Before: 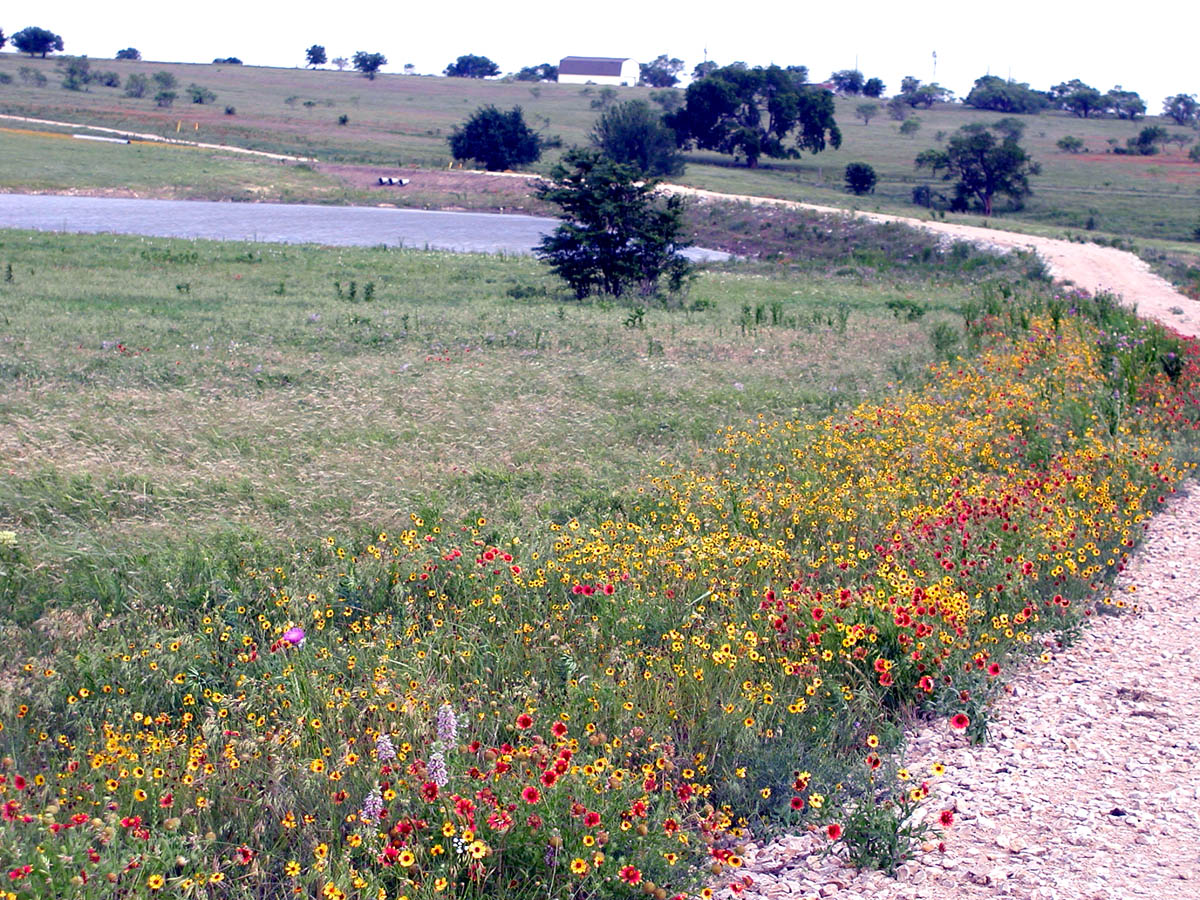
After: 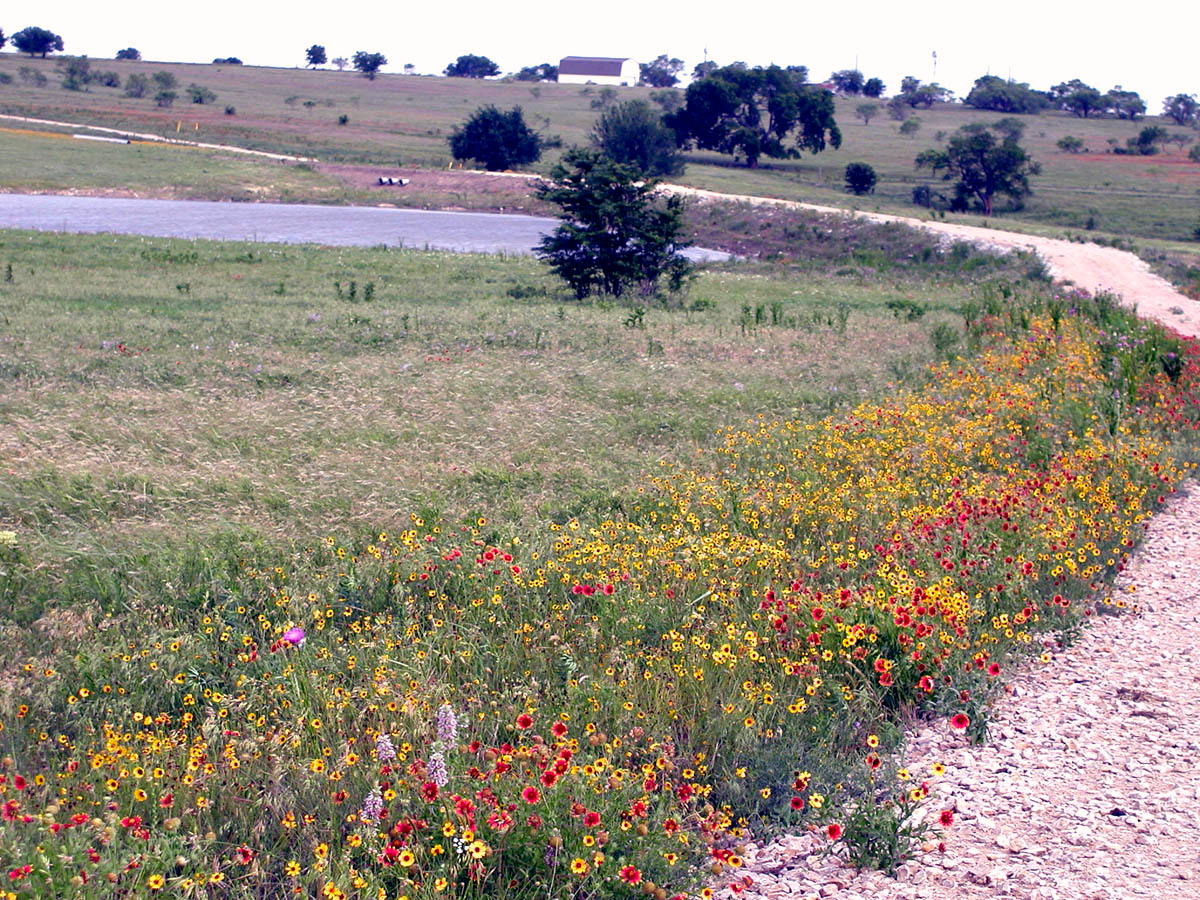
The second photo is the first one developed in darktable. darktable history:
shadows and highlights: shadows 37.27, highlights -28.18, soften with gaussian
color balance: lift [0.998, 0.998, 1.001, 1.002], gamma [0.995, 1.025, 0.992, 0.975], gain [0.995, 1.02, 0.997, 0.98]
